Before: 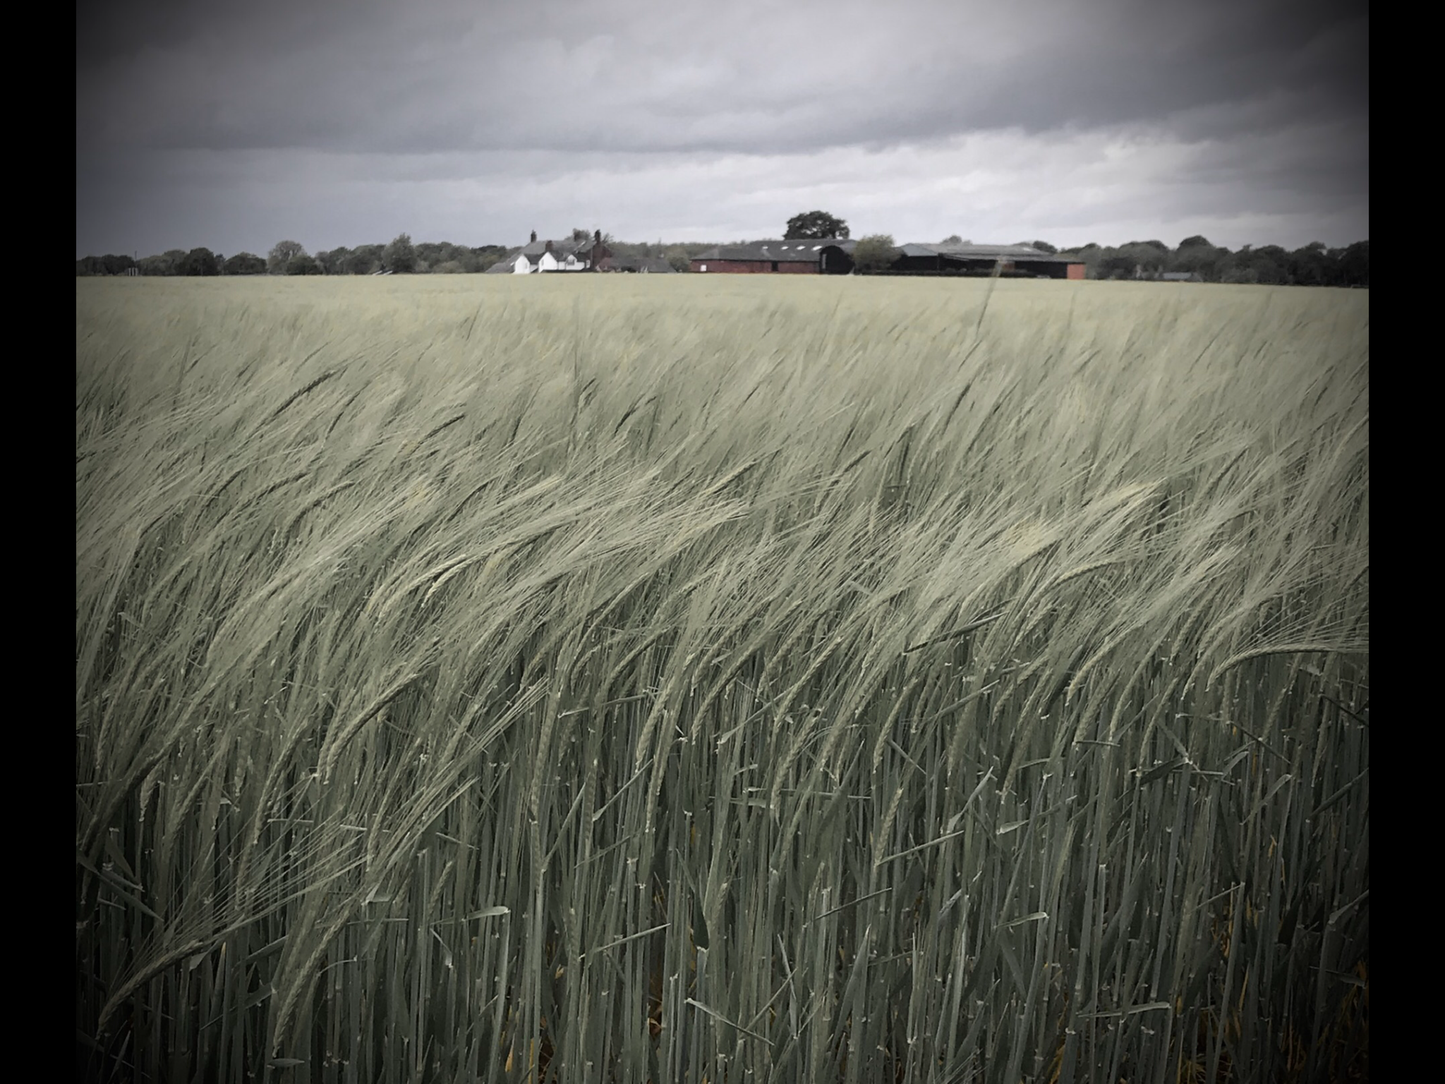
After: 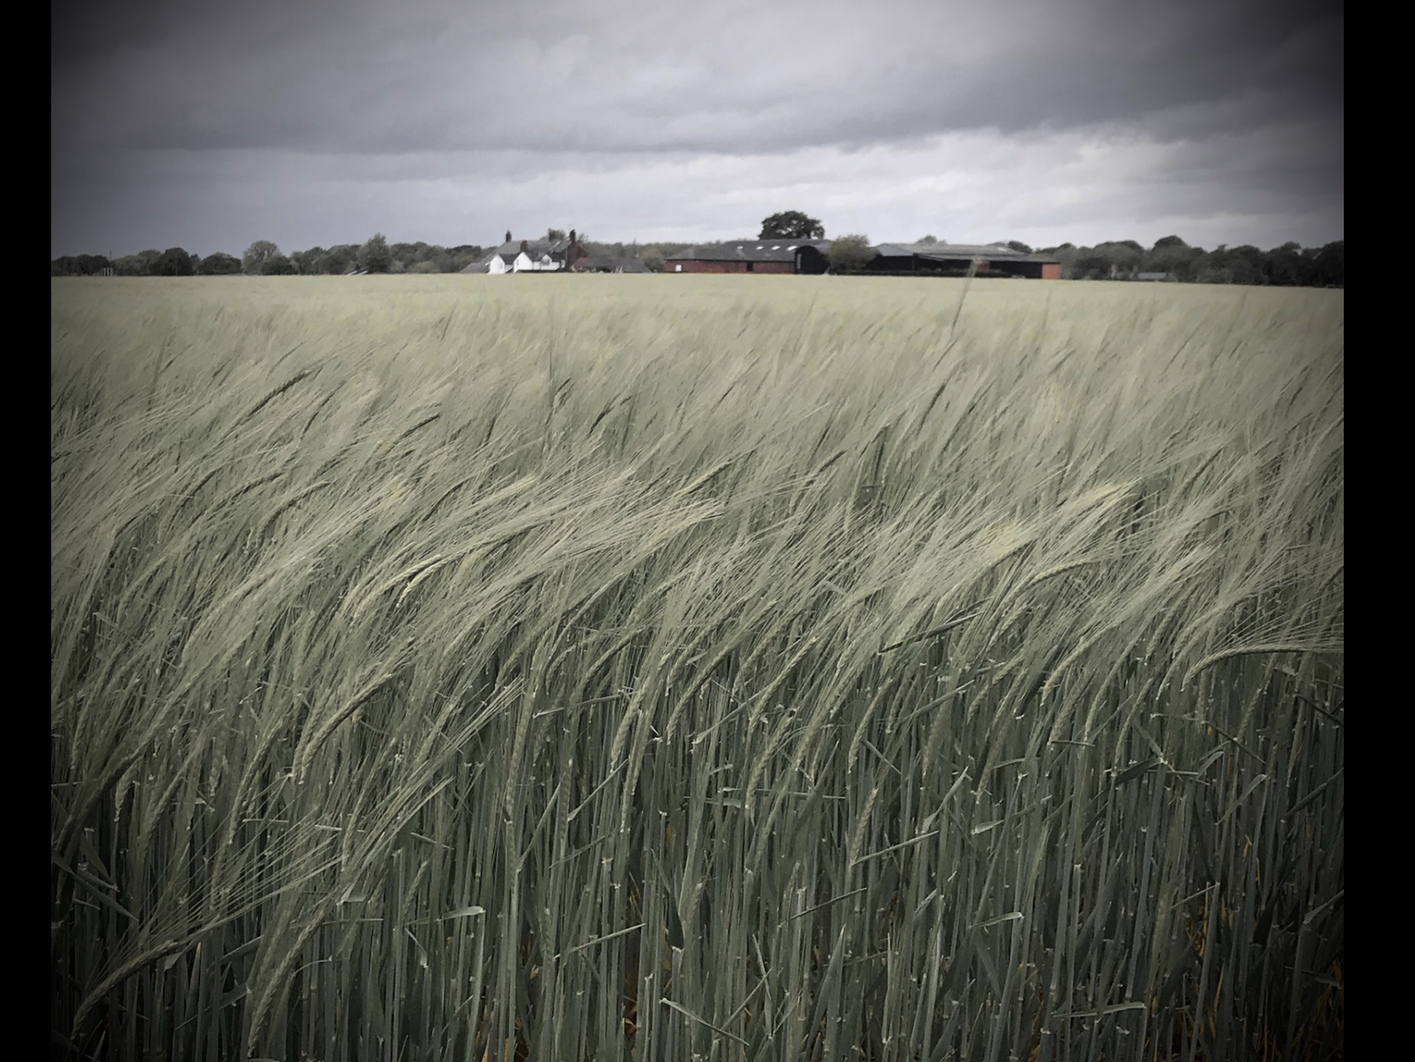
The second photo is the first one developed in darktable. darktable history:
crop: left 1.743%, right 0.268%, bottom 2.011%
exposure: compensate highlight preservation false
